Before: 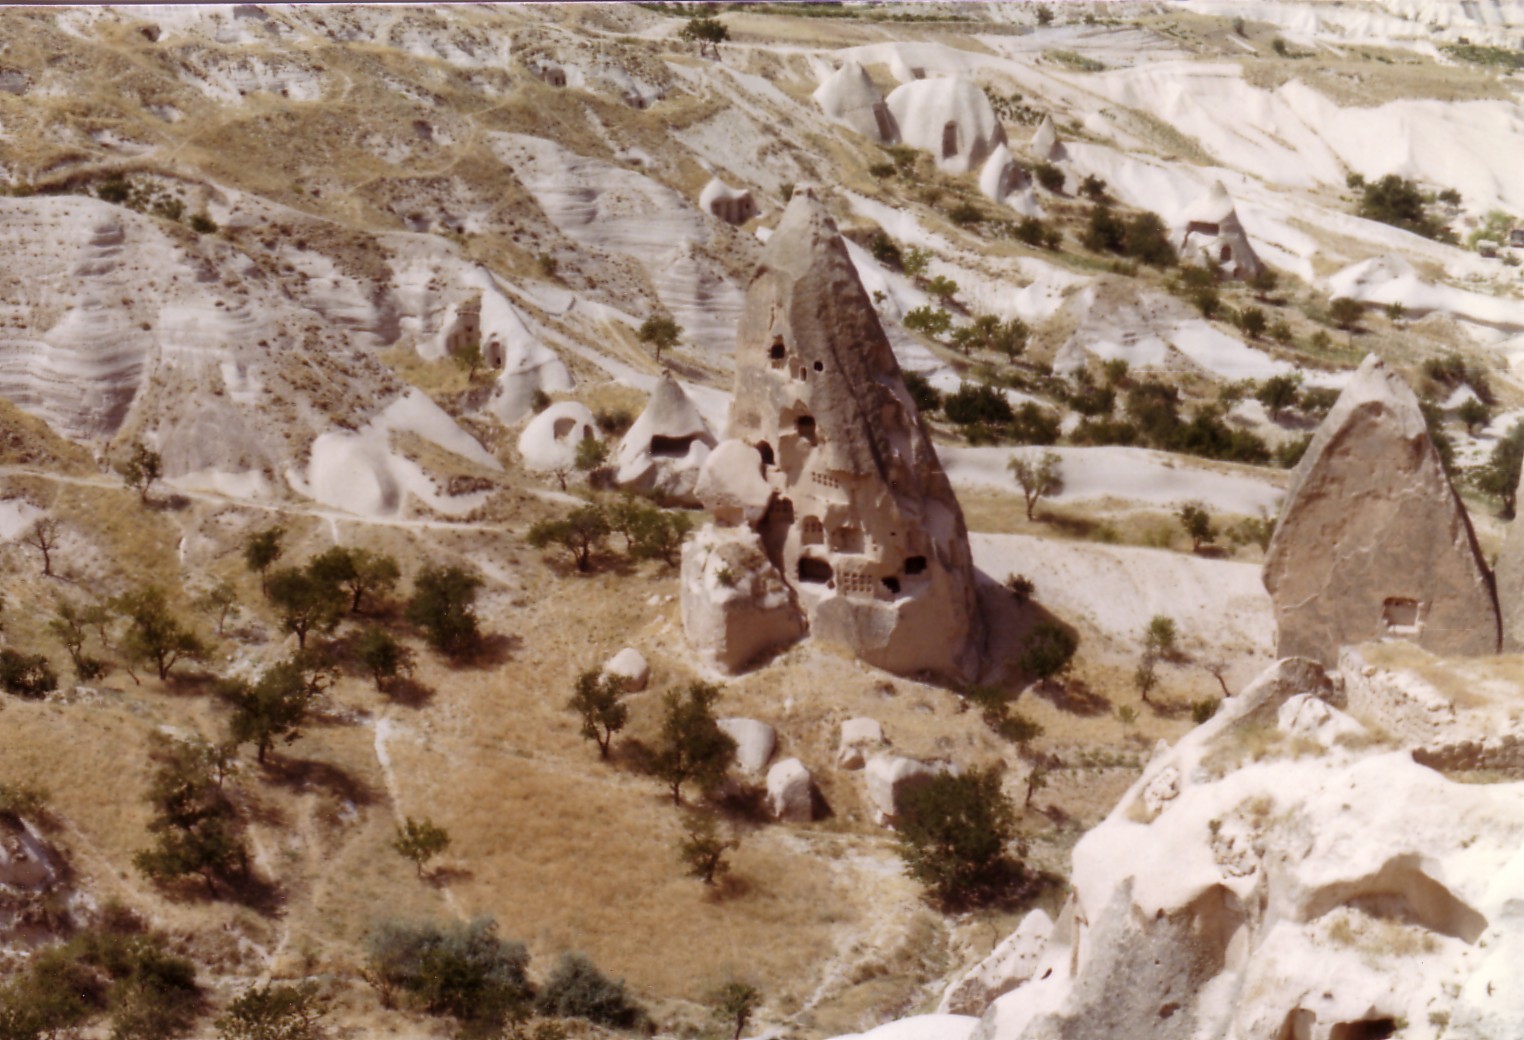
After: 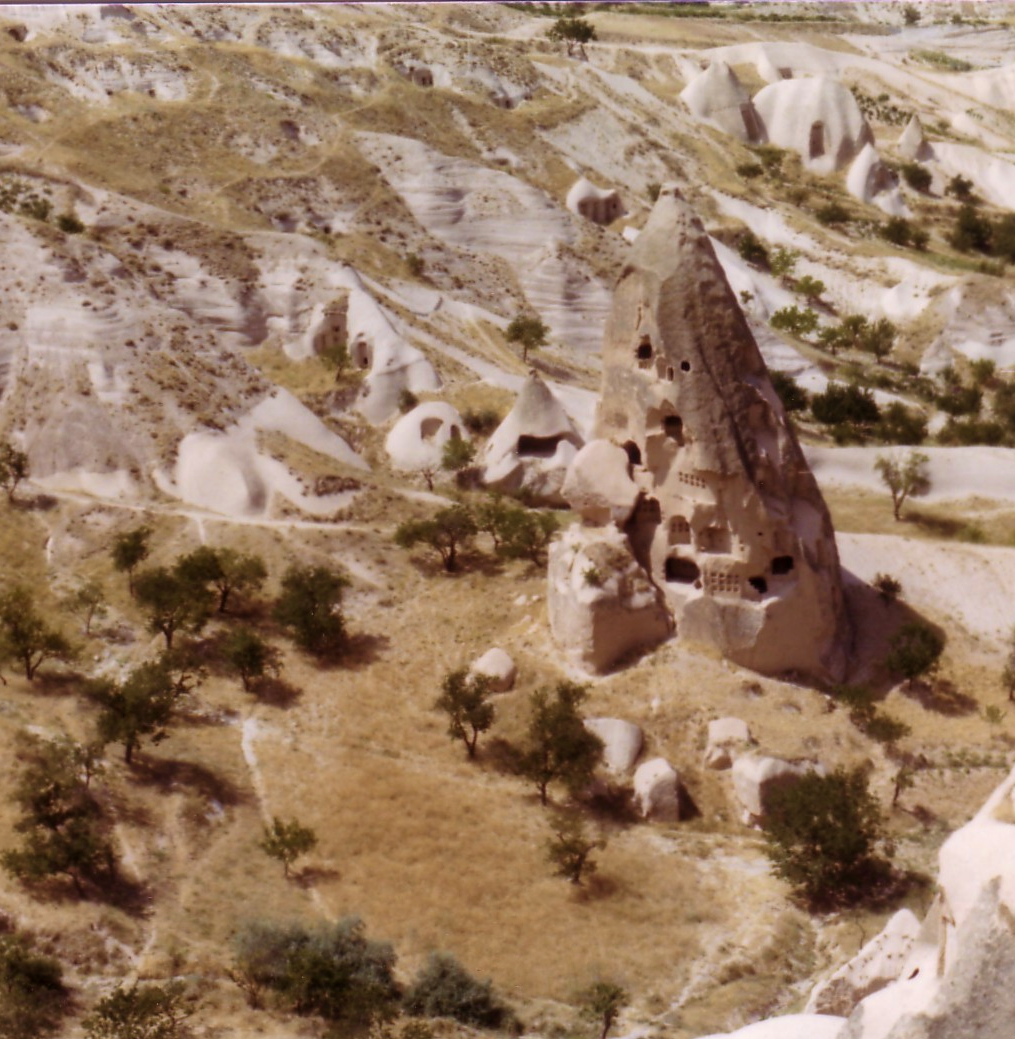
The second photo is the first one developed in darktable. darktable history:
crop and rotate: left 8.786%, right 24.548%
velvia: on, module defaults
